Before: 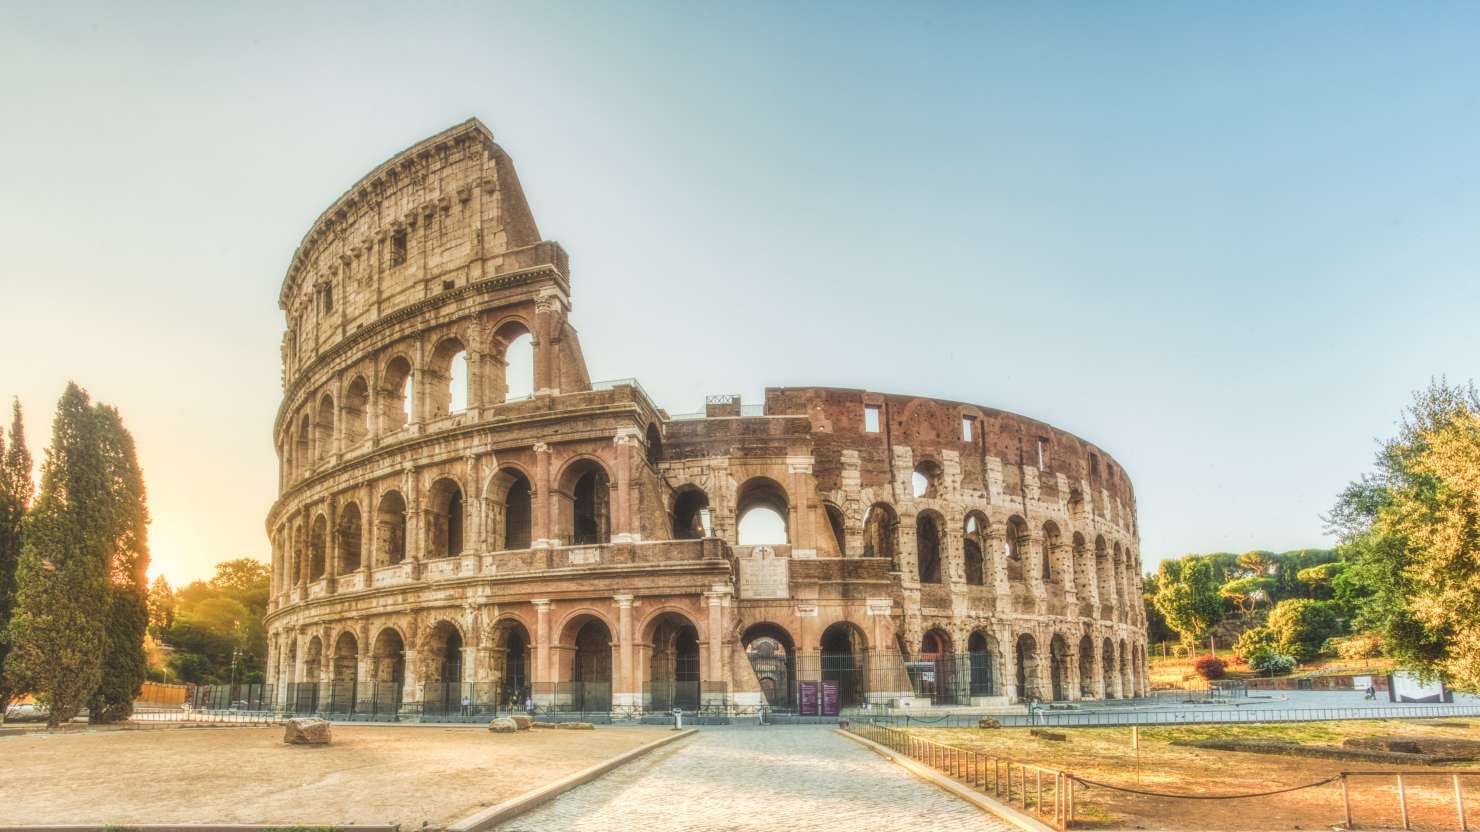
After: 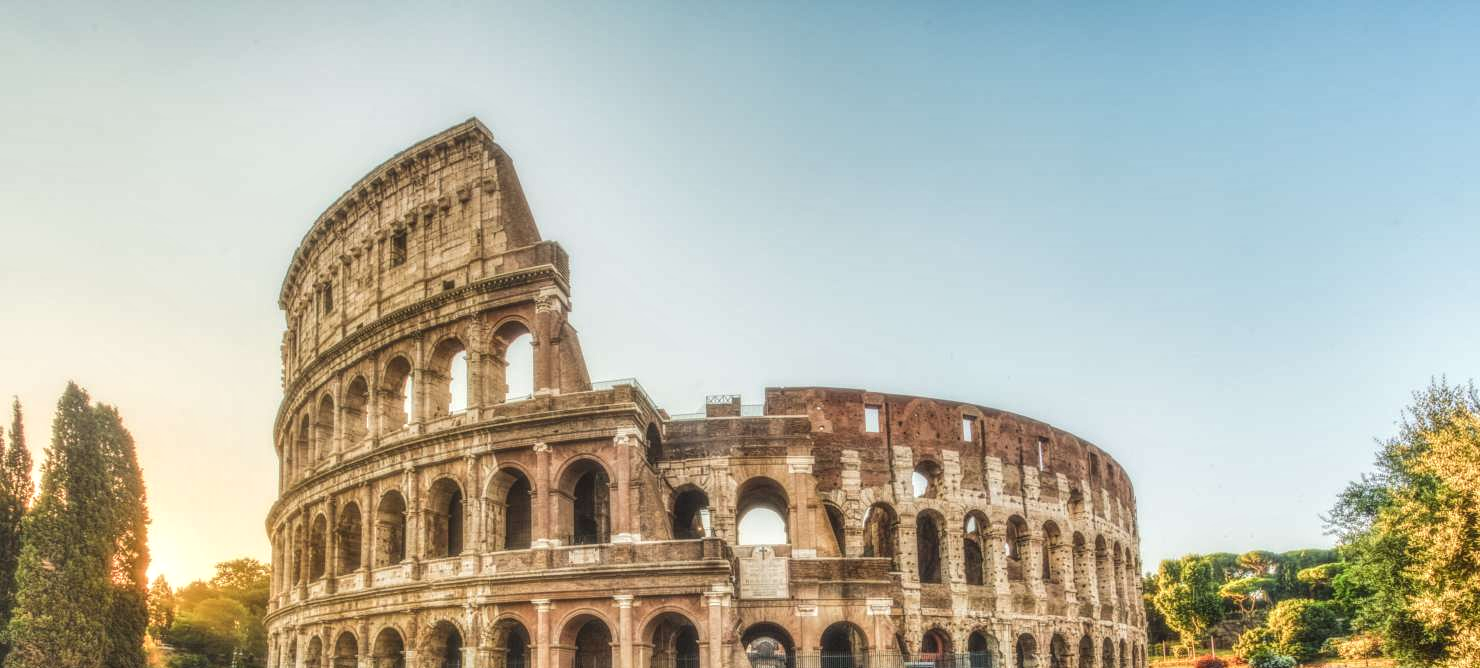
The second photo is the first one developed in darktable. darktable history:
crop: bottom 19.644%
local contrast: detail 130%
